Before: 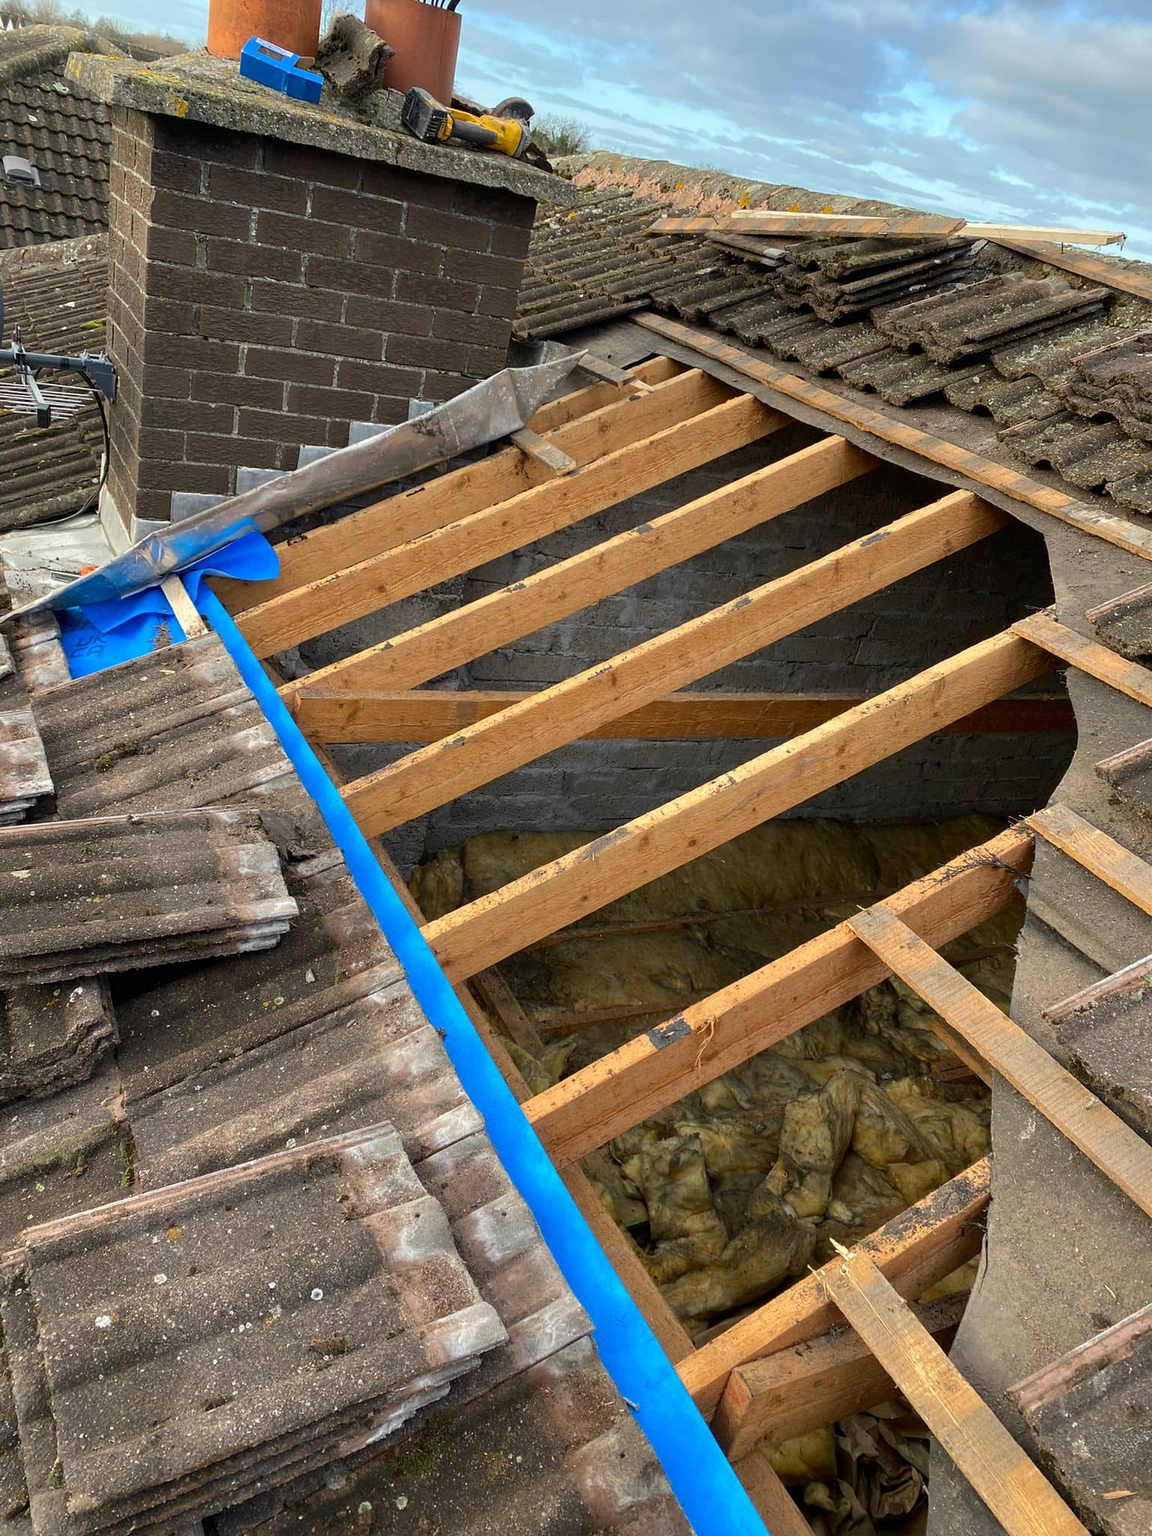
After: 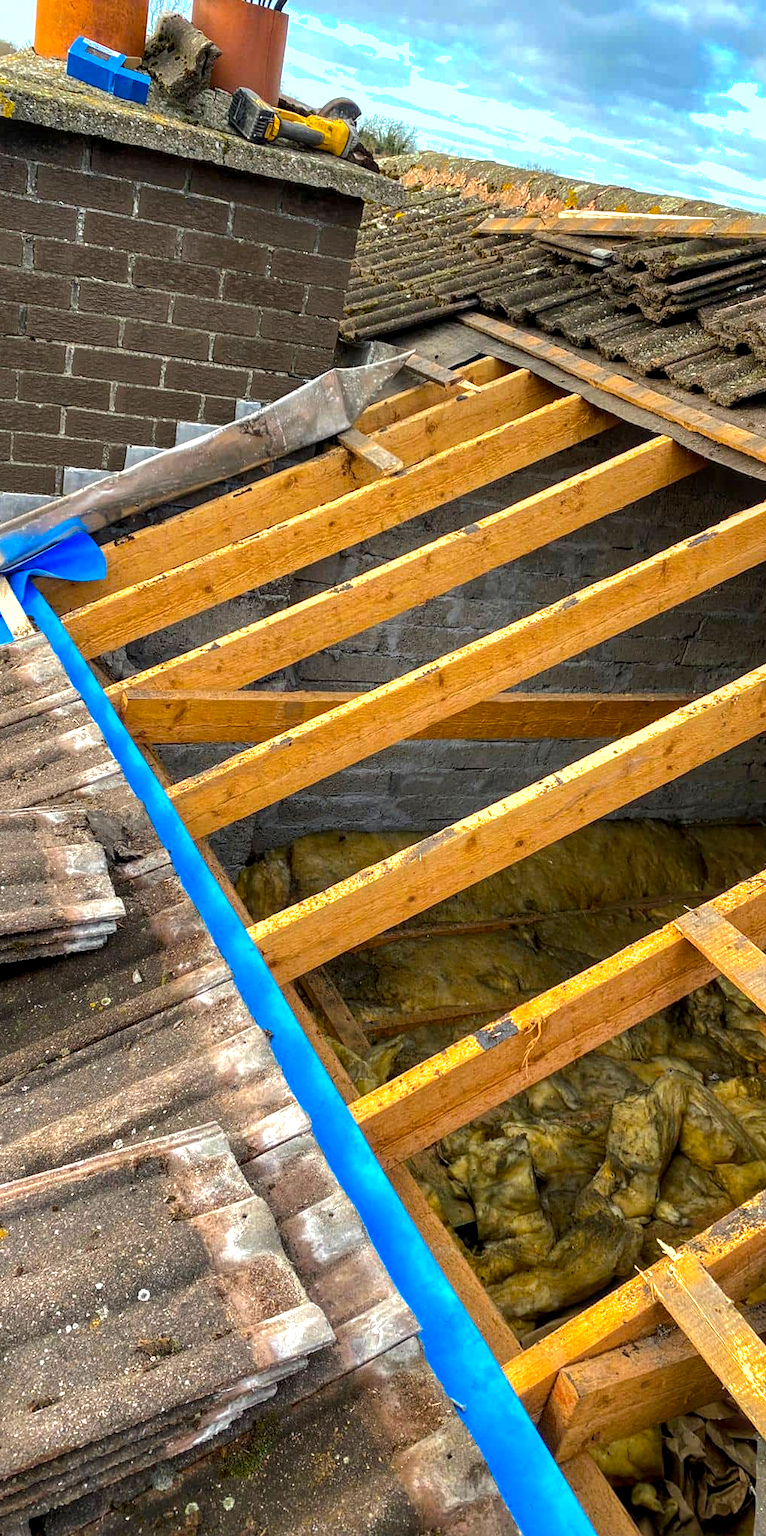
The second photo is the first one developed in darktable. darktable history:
color balance rgb: perceptual saturation grading › global saturation 30.526%, perceptual brilliance grading › global brilliance 18.49%
crop and rotate: left 15.076%, right 18.331%
shadows and highlights: shadows 30.05, highlights color adjustment 40.62%
local contrast: detail 130%
